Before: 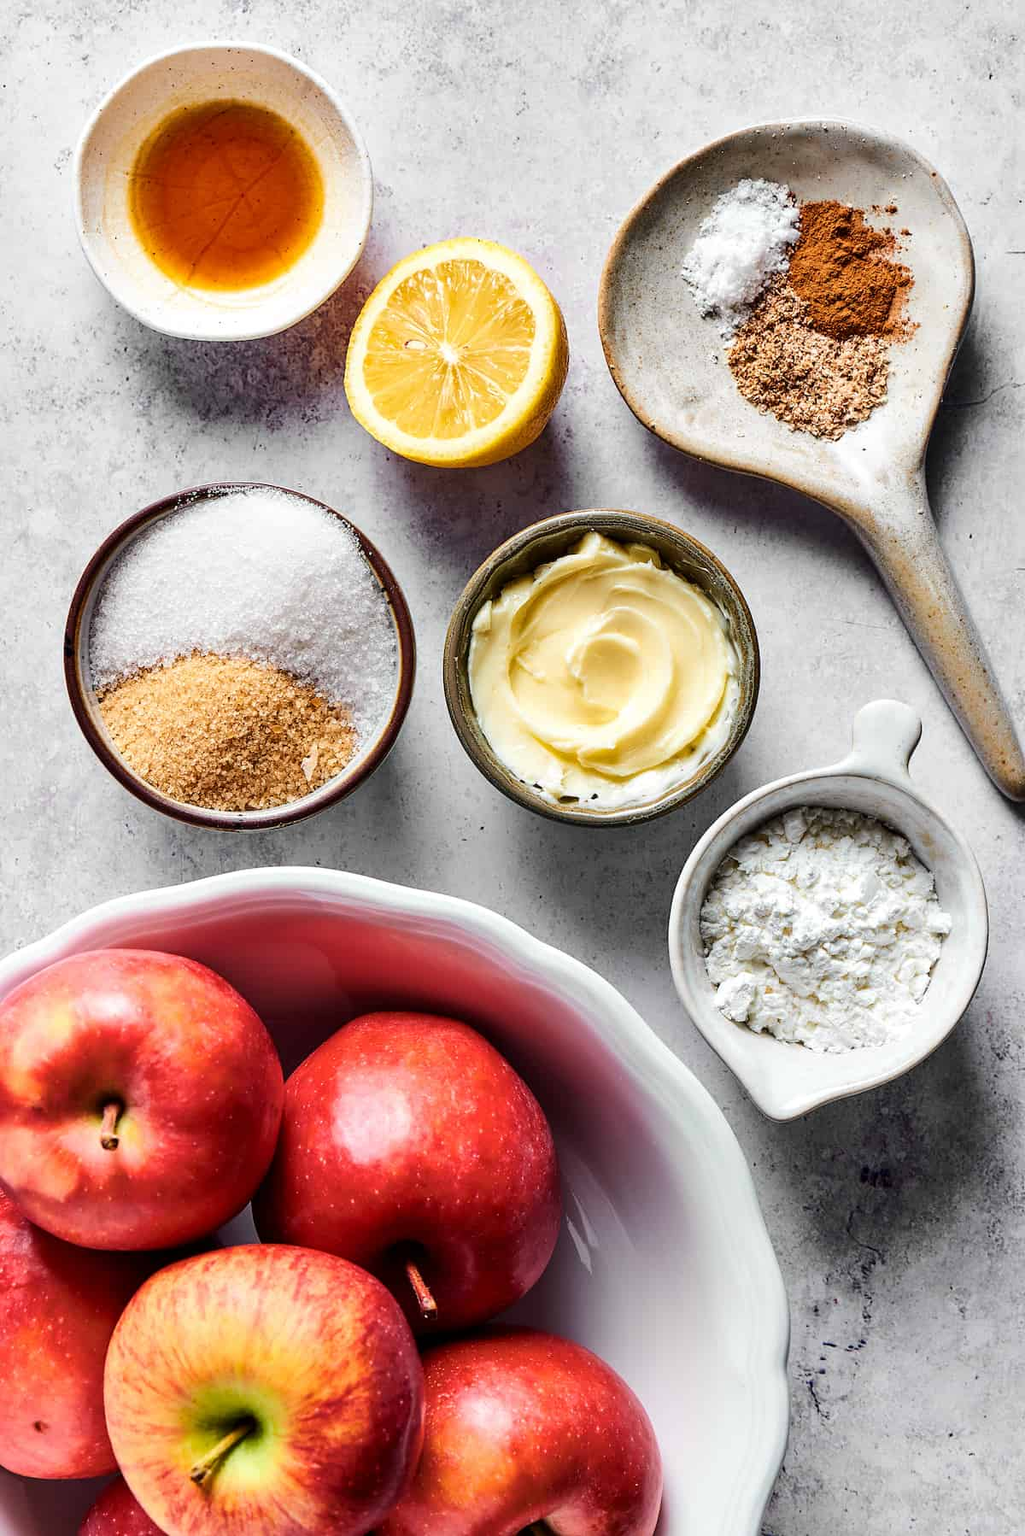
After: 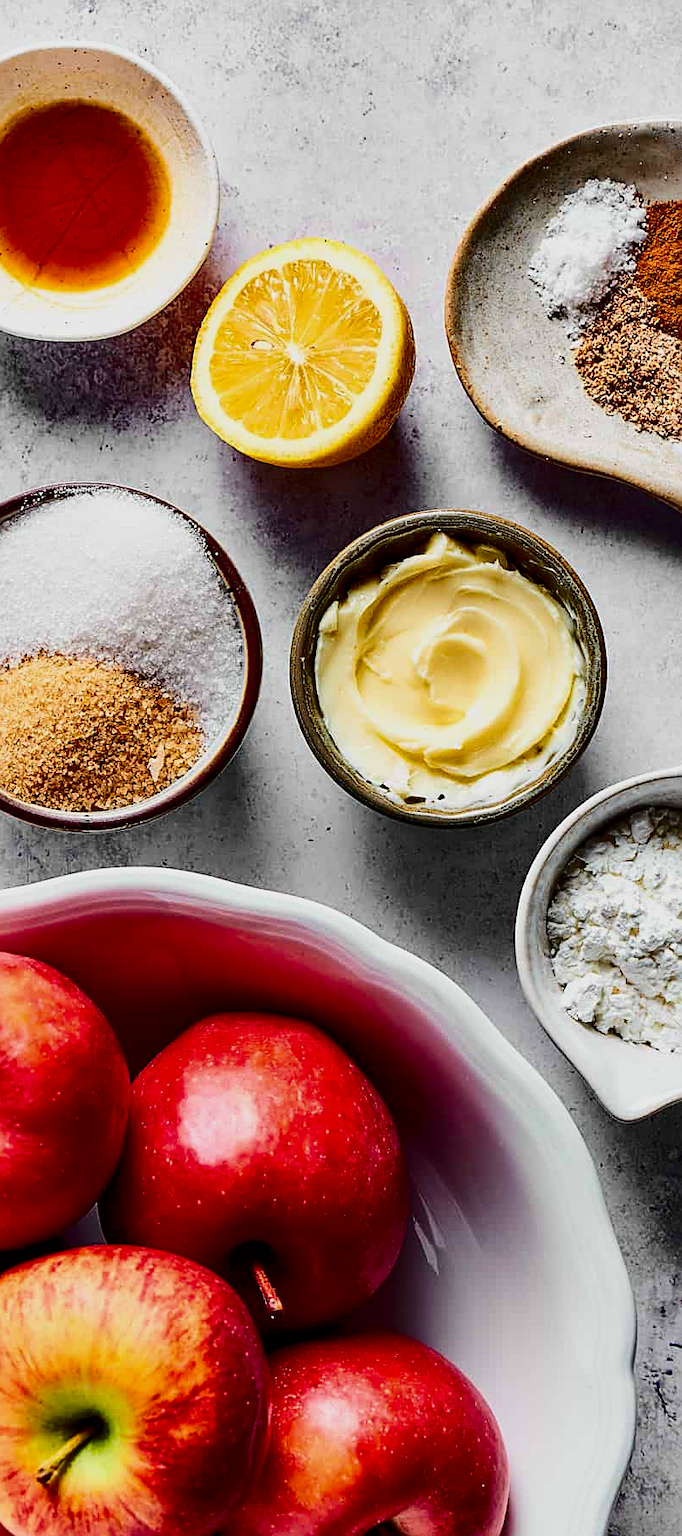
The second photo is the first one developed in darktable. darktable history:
sharpen: on, module defaults
contrast brightness saturation: contrast 0.22, brightness -0.19, saturation 0.24
filmic rgb: black relative exposure -15 EV, white relative exposure 3 EV, threshold 6 EV, target black luminance 0%, hardness 9.27, latitude 99%, contrast 0.912, shadows ↔ highlights balance 0.505%, add noise in highlights 0, color science v3 (2019), use custom middle-gray values true, iterations of high-quality reconstruction 0, contrast in highlights soft, enable highlight reconstruction true
crop and rotate: left 15.055%, right 18.278%
